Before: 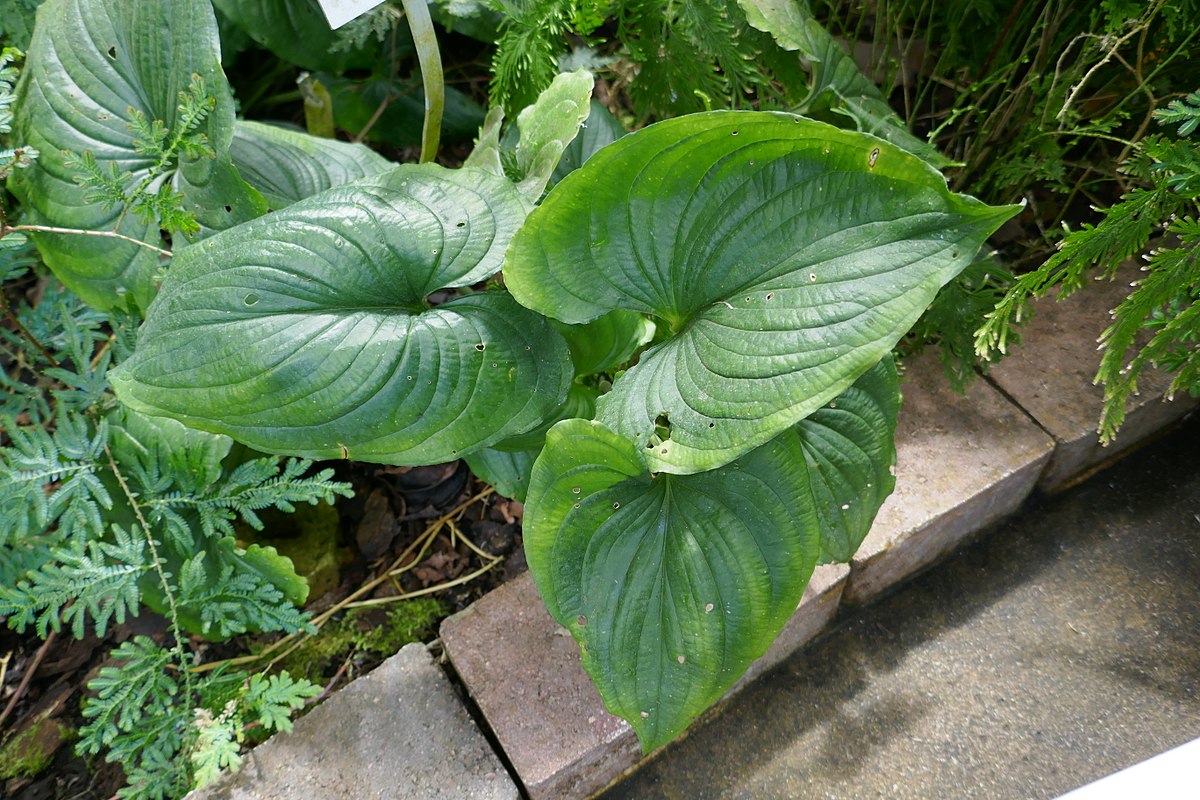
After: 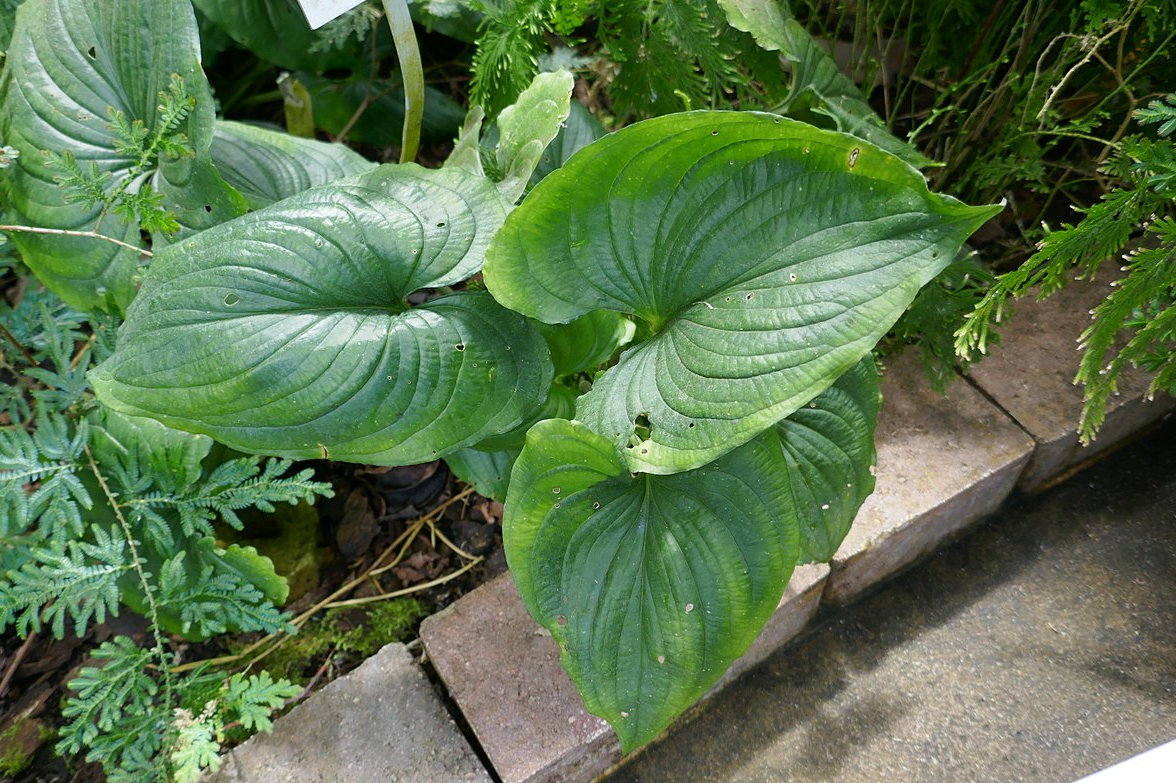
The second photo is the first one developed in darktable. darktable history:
crop: left 1.68%, right 0.271%, bottom 2.018%
